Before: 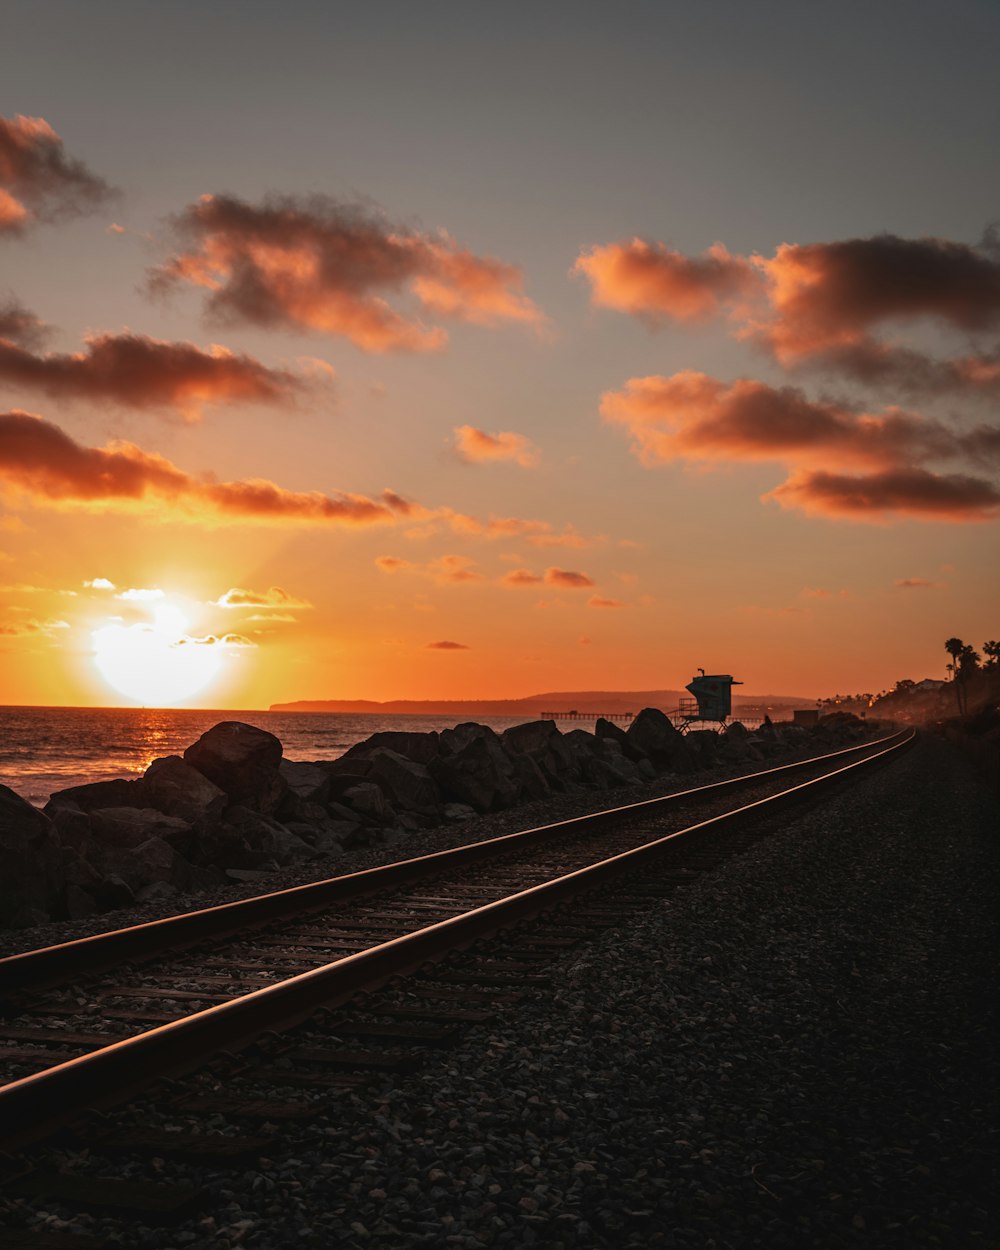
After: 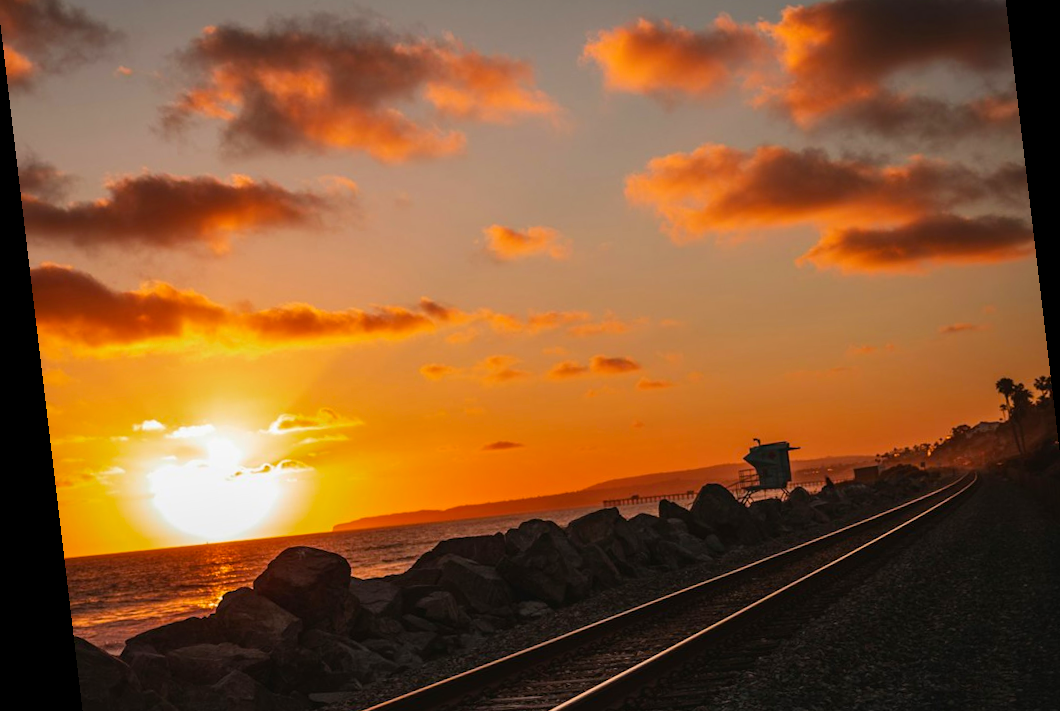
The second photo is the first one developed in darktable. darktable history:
rotate and perspective: rotation -6.83°, automatic cropping off
color balance rgb: perceptual saturation grading › global saturation 20%, global vibrance 20%
crop: left 1.744%, top 19.225%, right 5.069%, bottom 28.357%
